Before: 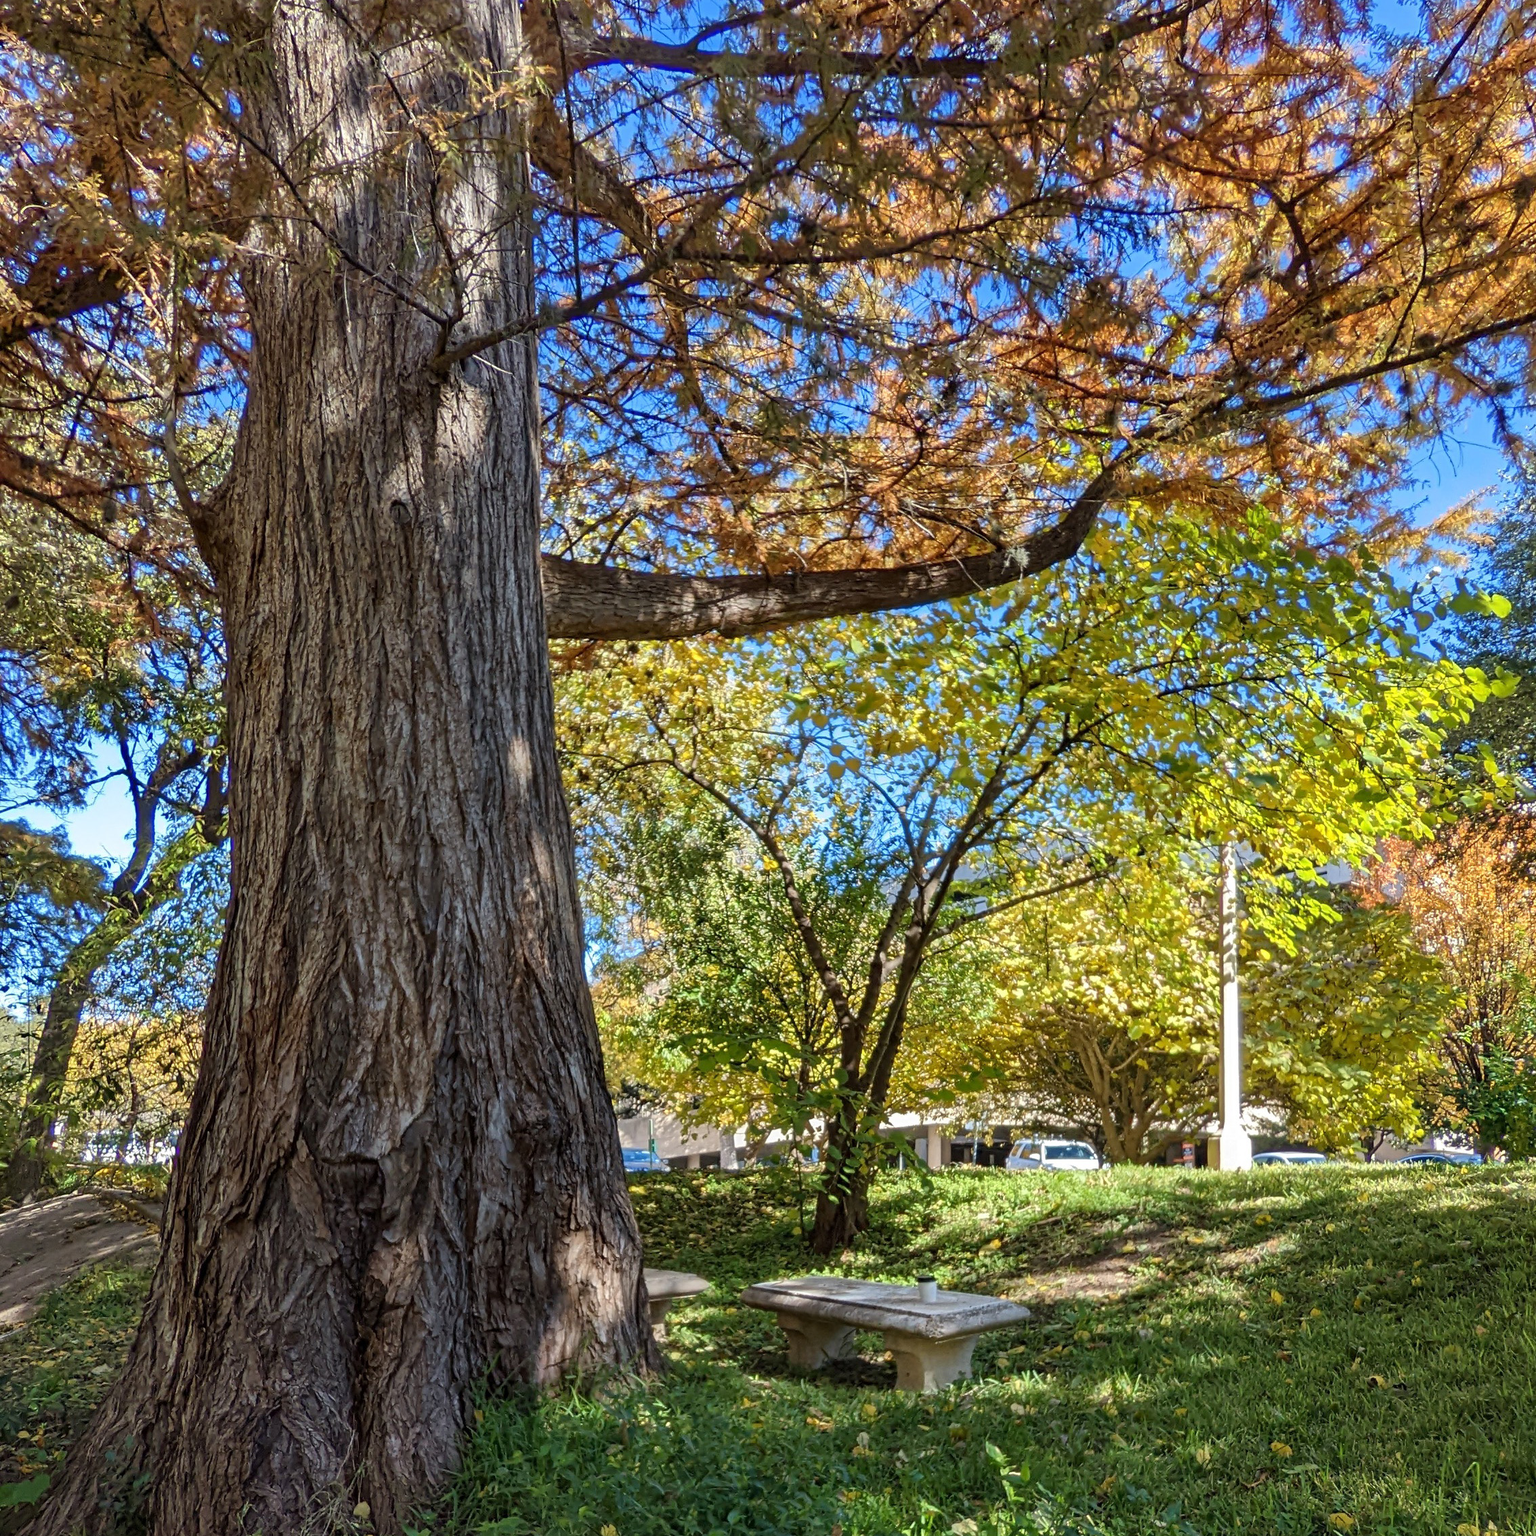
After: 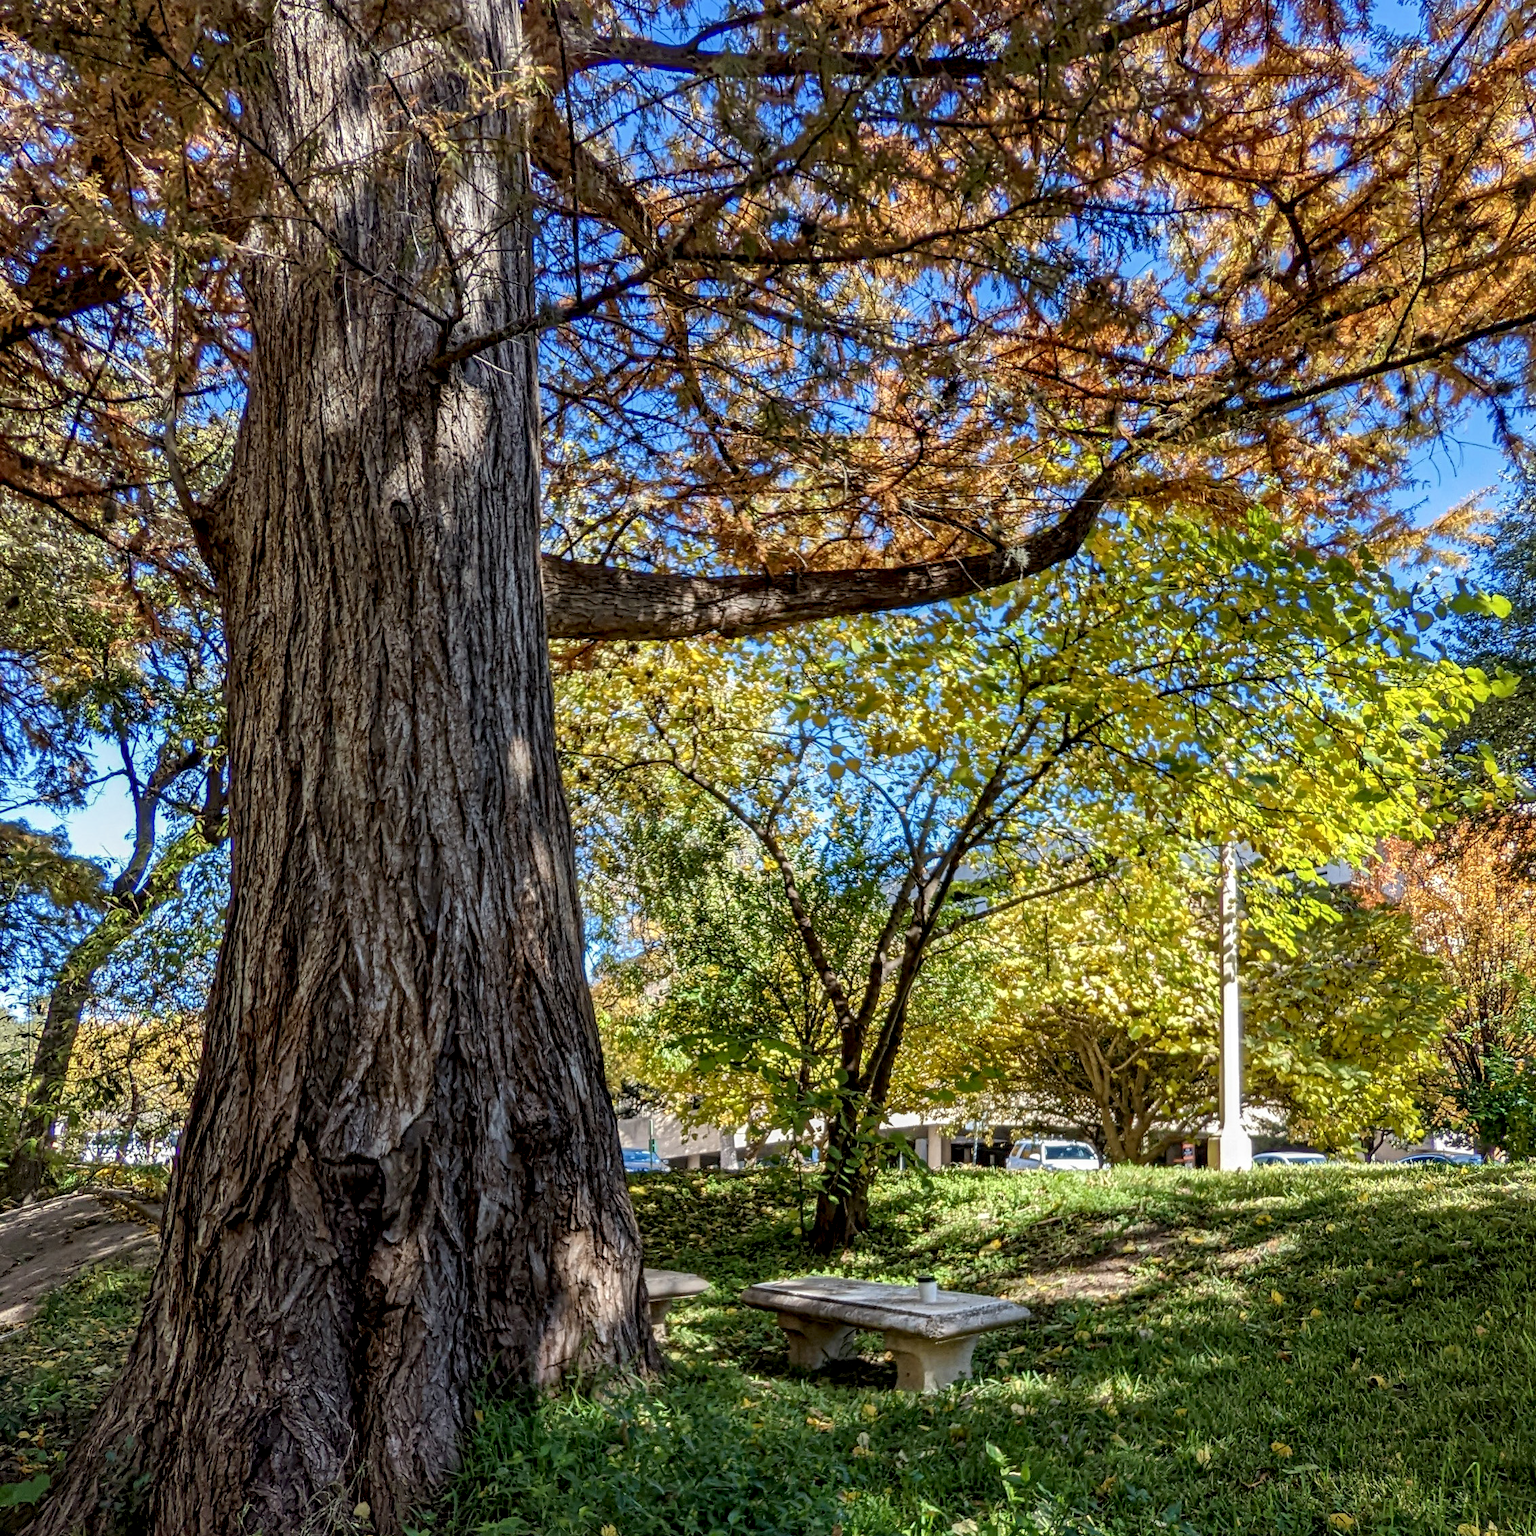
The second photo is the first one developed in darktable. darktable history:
local contrast: detail 142%
exposure: black level correction 0.006, exposure -0.226 EV, compensate highlight preservation false
